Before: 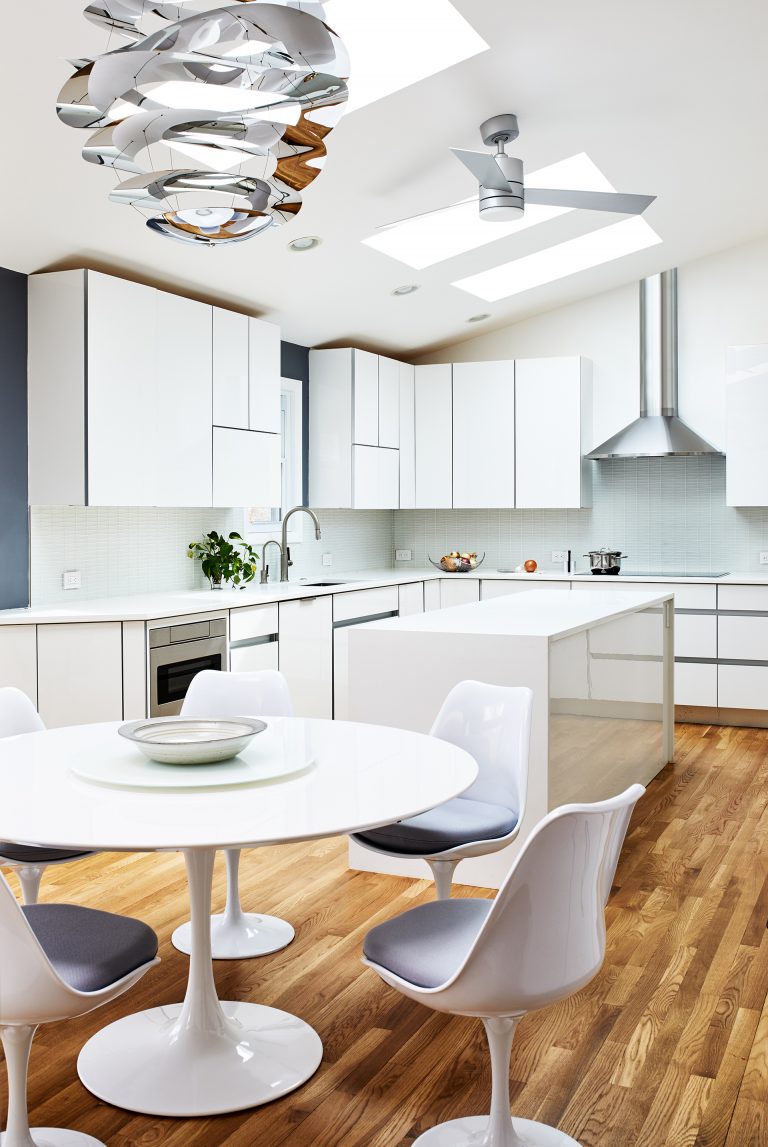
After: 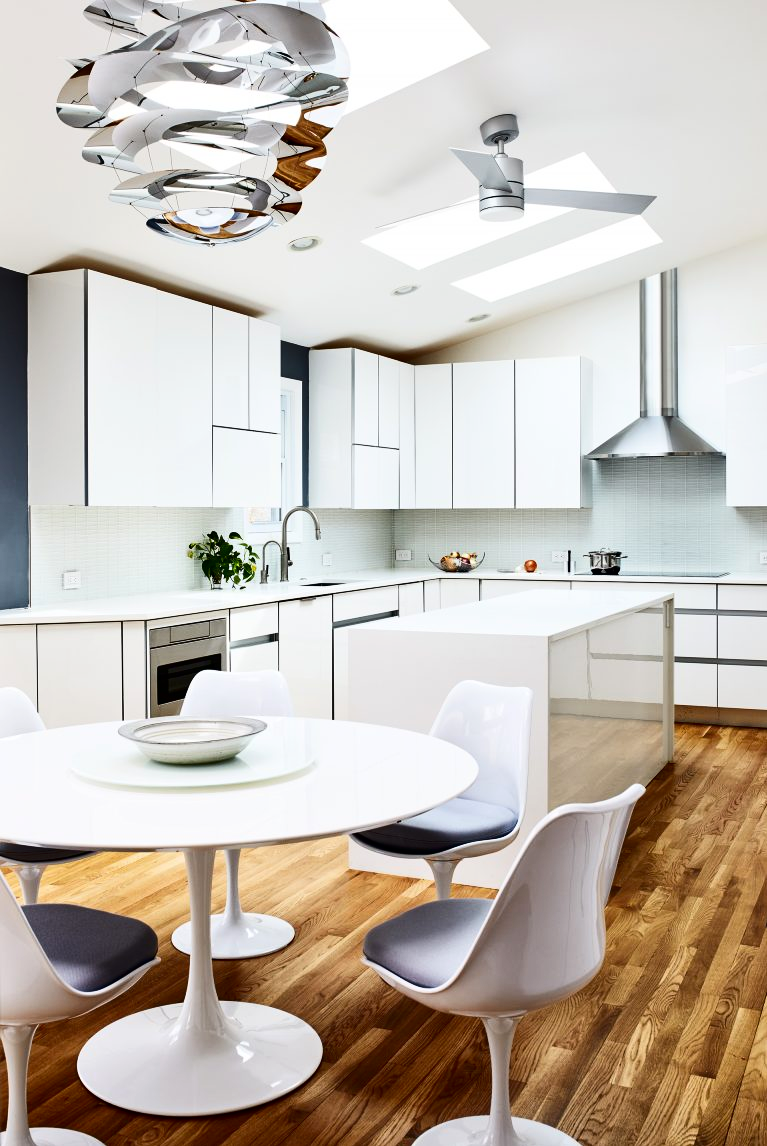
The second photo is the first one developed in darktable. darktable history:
contrast brightness saturation: contrast 0.2, brightness -0.11, saturation 0.1
crop and rotate: left 0.126%
